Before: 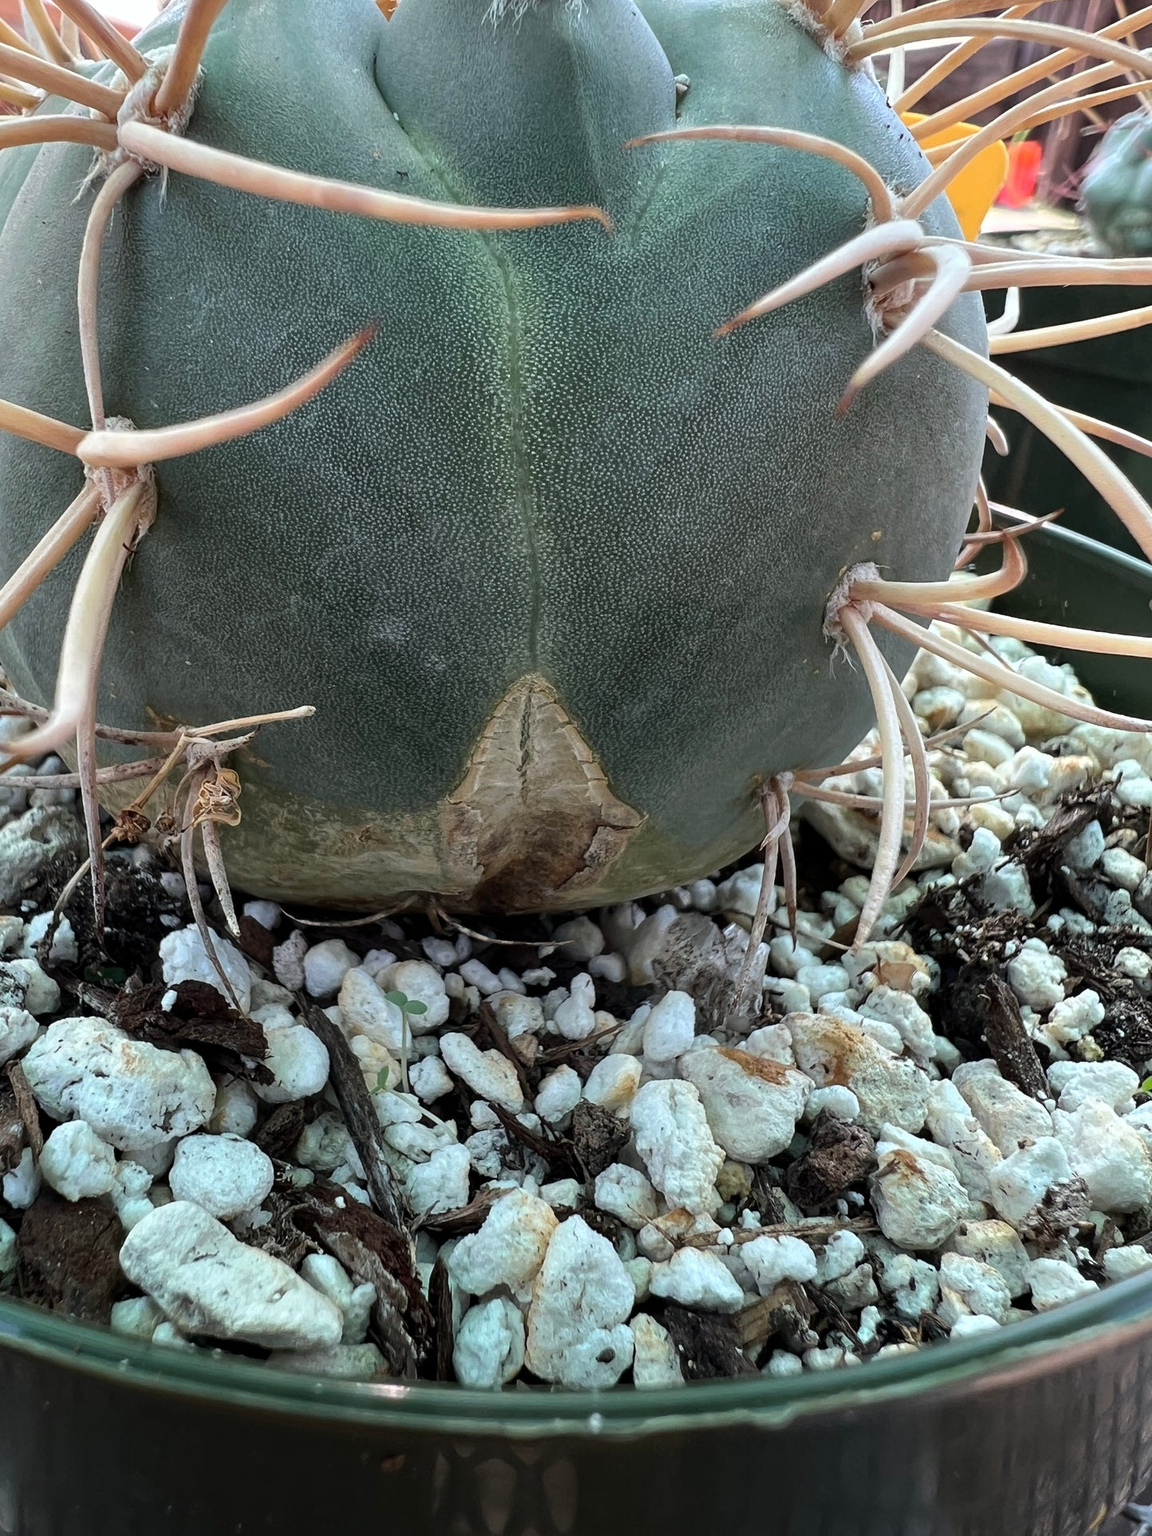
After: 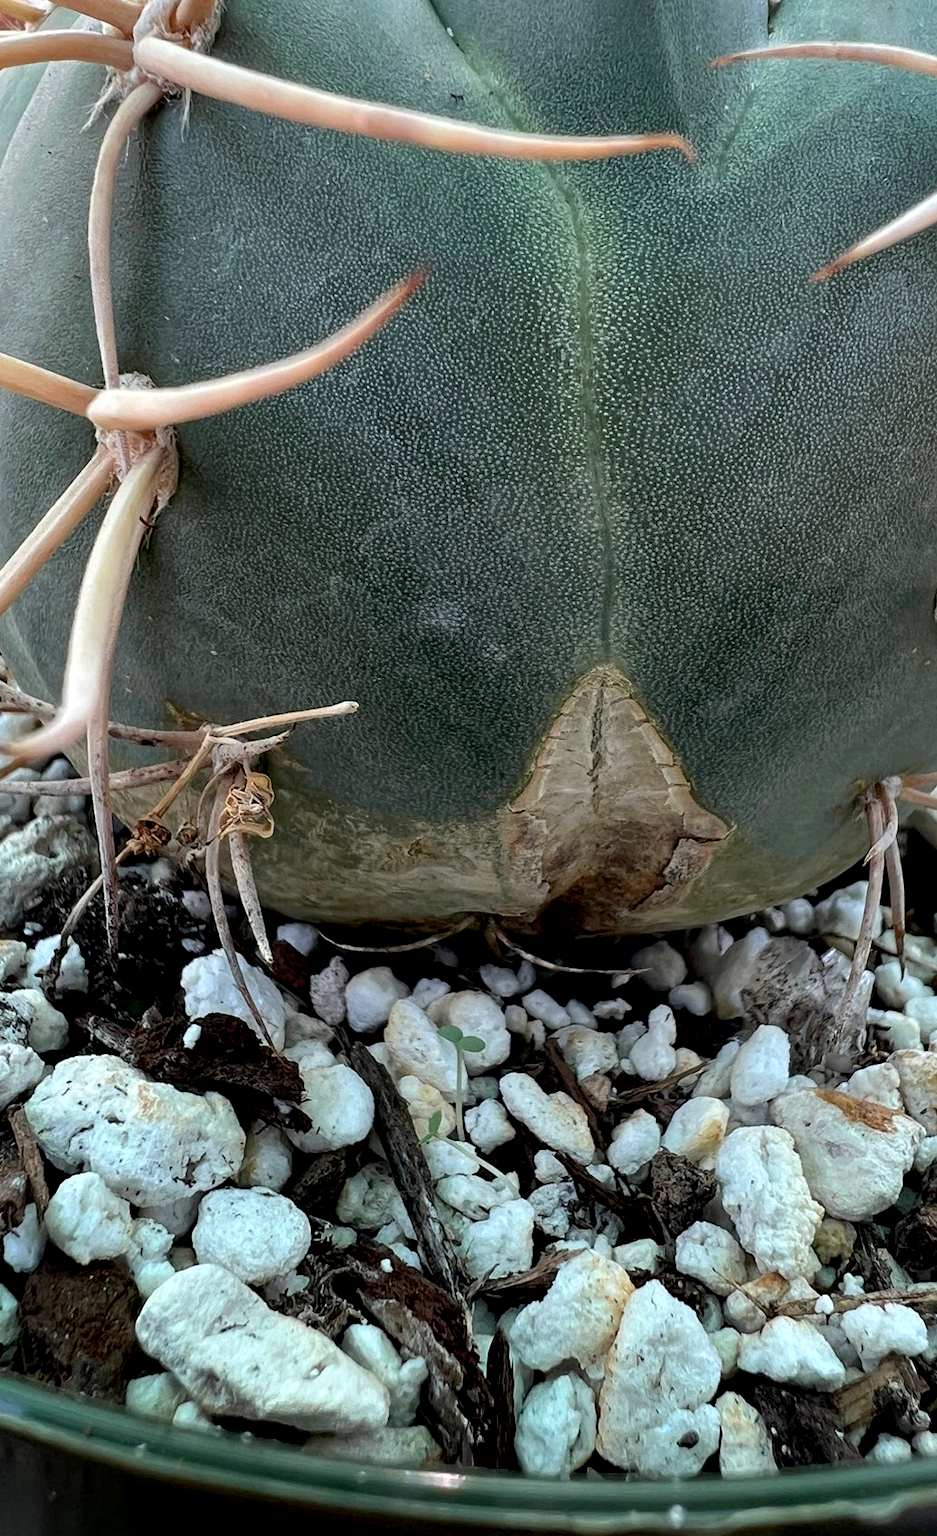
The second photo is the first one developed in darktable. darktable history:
crop: top 5.803%, right 27.864%, bottom 5.804%
tone equalizer: on, module defaults
exposure: black level correction 0.009, exposure 0.119 EV, compensate highlight preservation false
